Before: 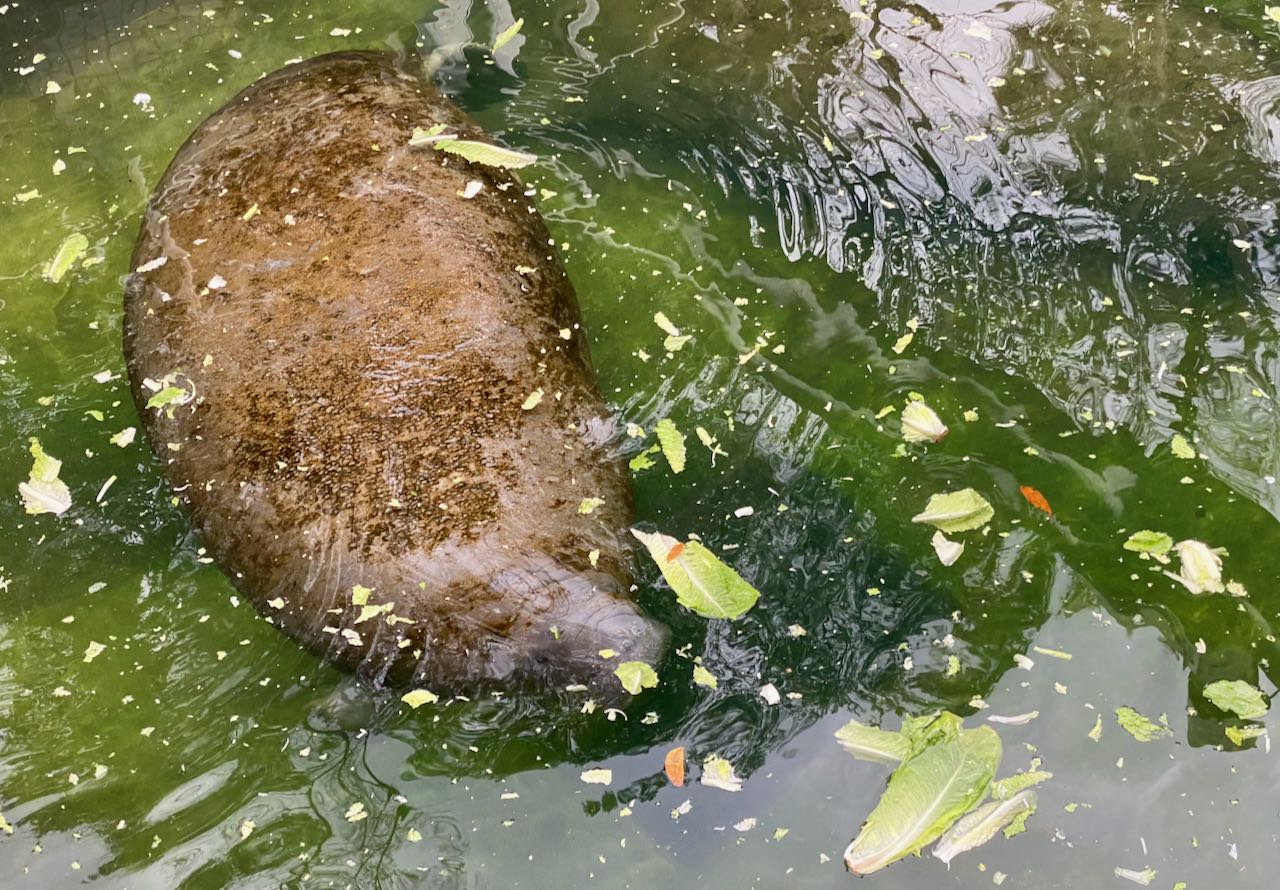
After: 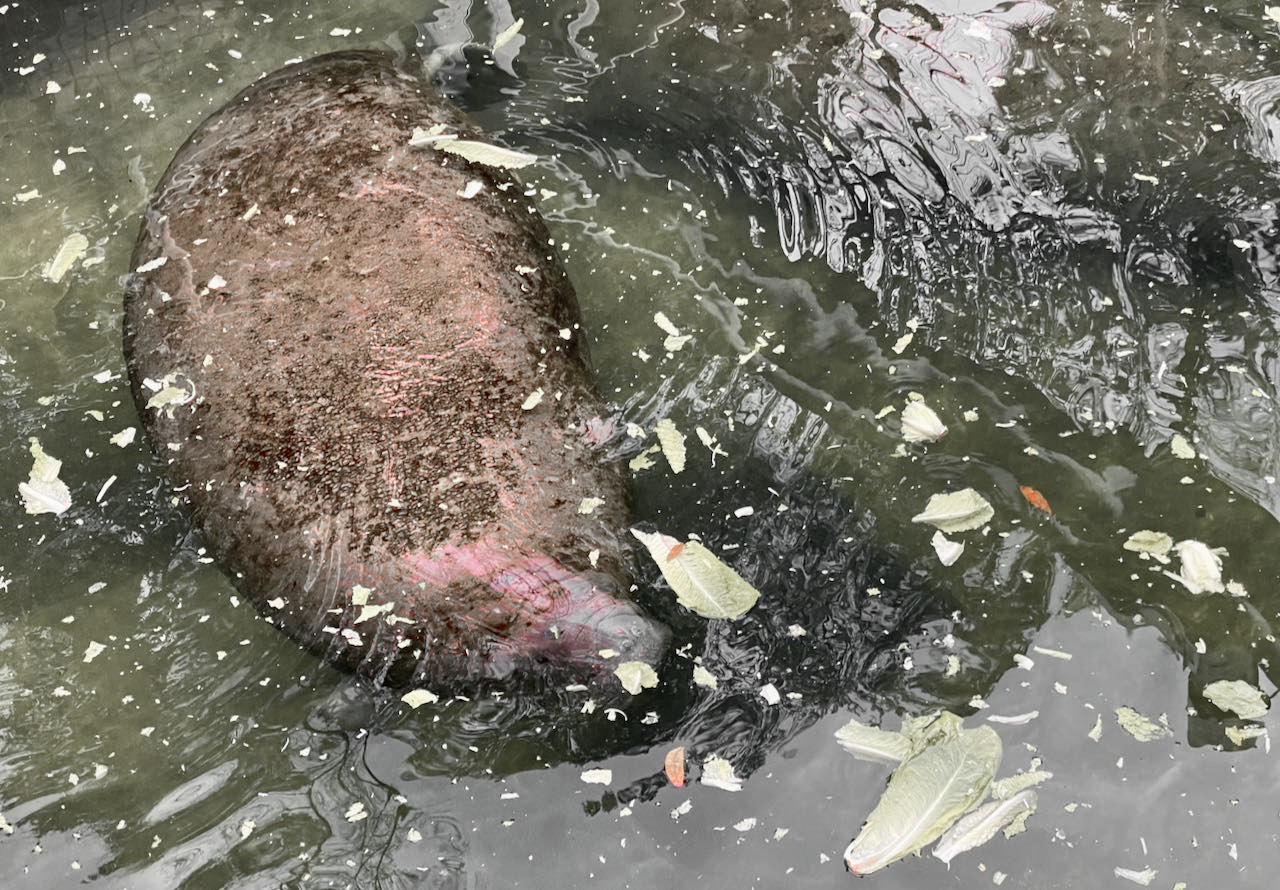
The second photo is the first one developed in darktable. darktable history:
color zones: curves: ch1 [(0, 0.831) (0.08, 0.771) (0.157, 0.268) (0.241, 0.207) (0.562, -0.005) (0.714, -0.013) (0.876, 0.01) (1, 0.831)]
haze removal: compatibility mode true, adaptive false
tone curve: curves: ch0 [(0, 0.012) (0.056, 0.046) (0.218, 0.213) (0.606, 0.62) (0.82, 0.846) (1, 1)]; ch1 [(0, 0) (0.226, 0.261) (0.403, 0.437) (0.469, 0.472) (0.495, 0.499) (0.508, 0.503) (0.545, 0.555) (0.59, 0.598) (0.686, 0.728) (1, 1)]; ch2 [(0, 0) (0.269, 0.299) (0.459, 0.45) (0.498, 0.499) (0.523, 0.512) (0.568, 0.558) (0.634, 0.617) (0.698, 0.677) (0.806, 0.769) (1, 1)], color space Lab, independent channels, preserve colors none
